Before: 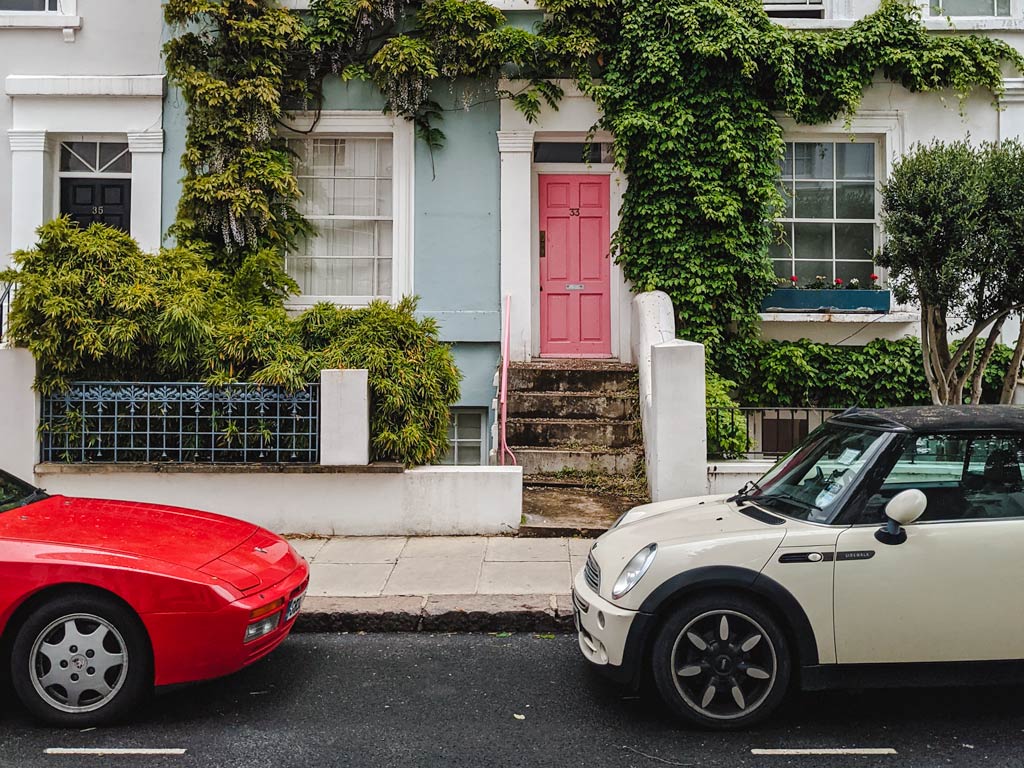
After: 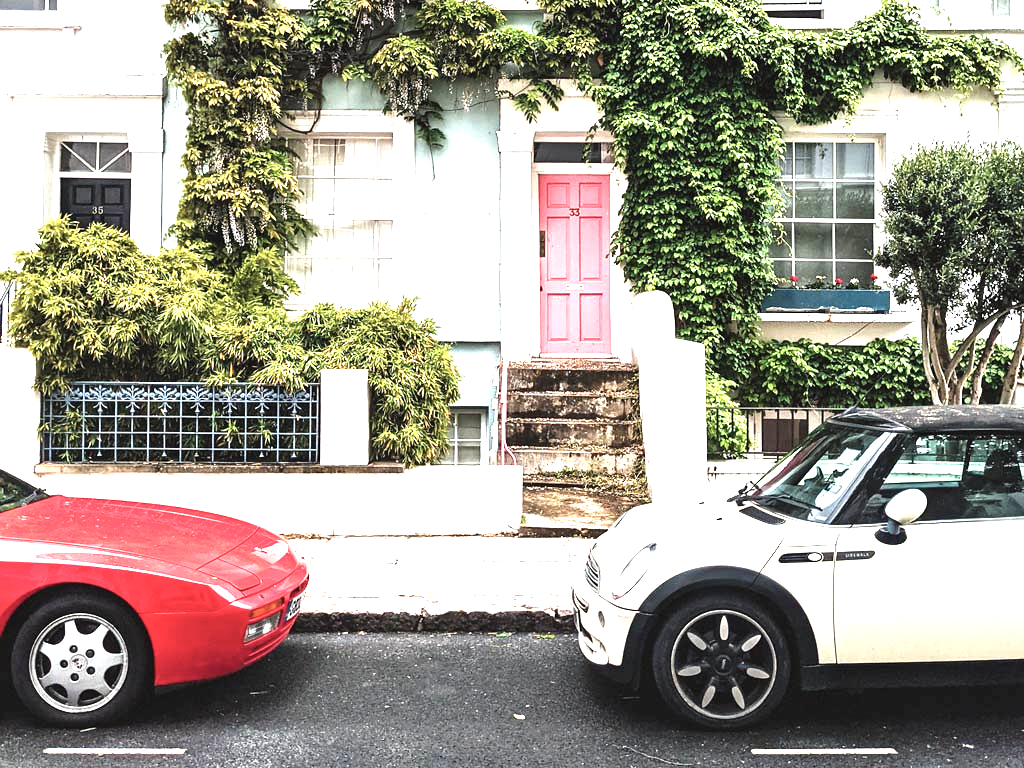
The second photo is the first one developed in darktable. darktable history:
color balance rgb: linear chroma grading › shadows -2.429%, linear chroma grading › highlights -14.278%, linear chroma grading › global chroma -9.761%, linear chroma grading › mid-tones -10.229%, perceptual saturation grading › global saturation 0.536%, global vibrance 9.385%, contrast 15.564%, saturation formula JzAzBz (2021)
exposure: black level correction 0, exposure 1.74 EV, compensate exposure bias true, compensate highlight preservation false
